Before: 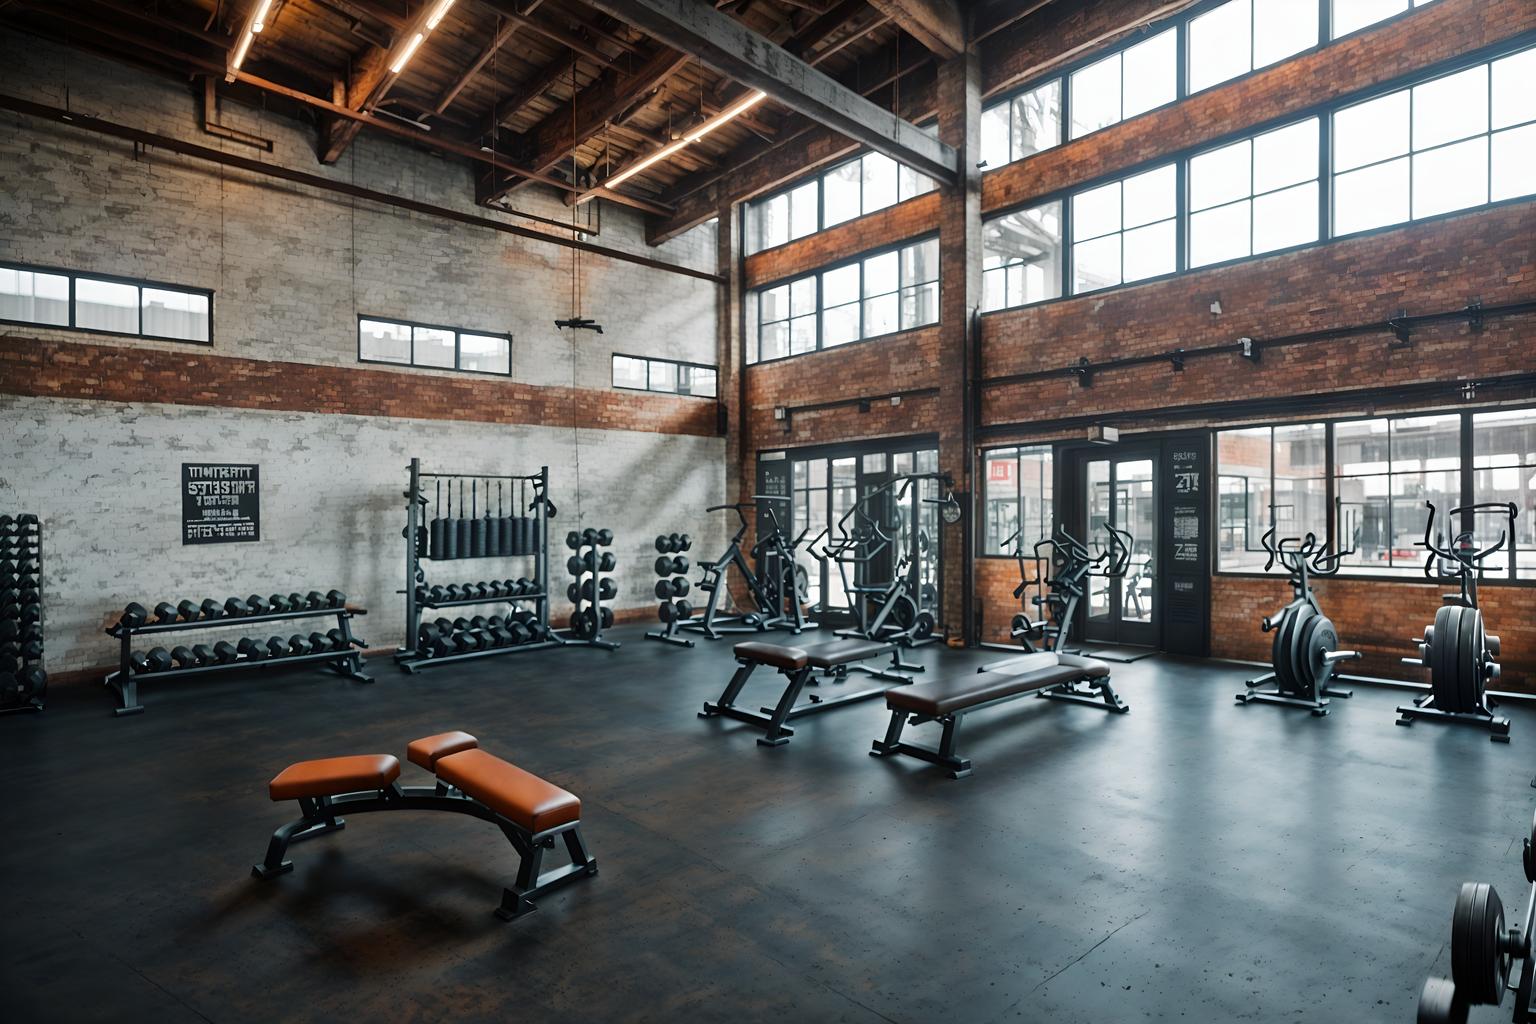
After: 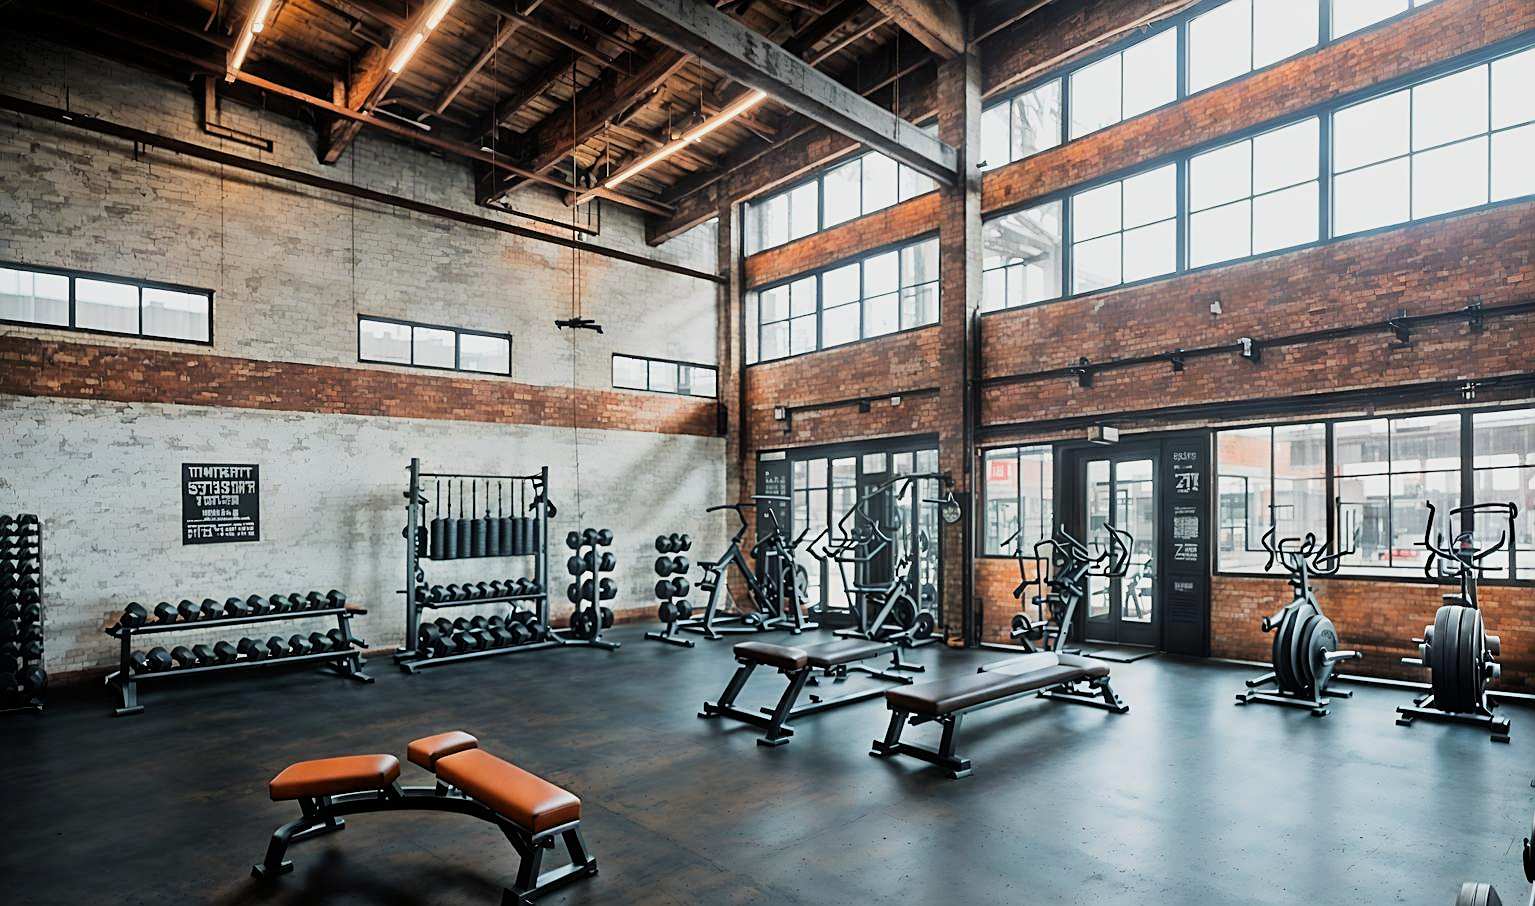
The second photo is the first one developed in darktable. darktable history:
exposure: black level correction 0, exposure 0.7 EV, compensate exposure bias true, compensate highlight preservation false
crop and rotate: top 0%, bottom 11.49%
filmic rgb: black relative exposure -7.65 EV, white relative exposure 4.56 EV, hardness 3.61, color science v6 (2022)
sharpen: on, module defaults
